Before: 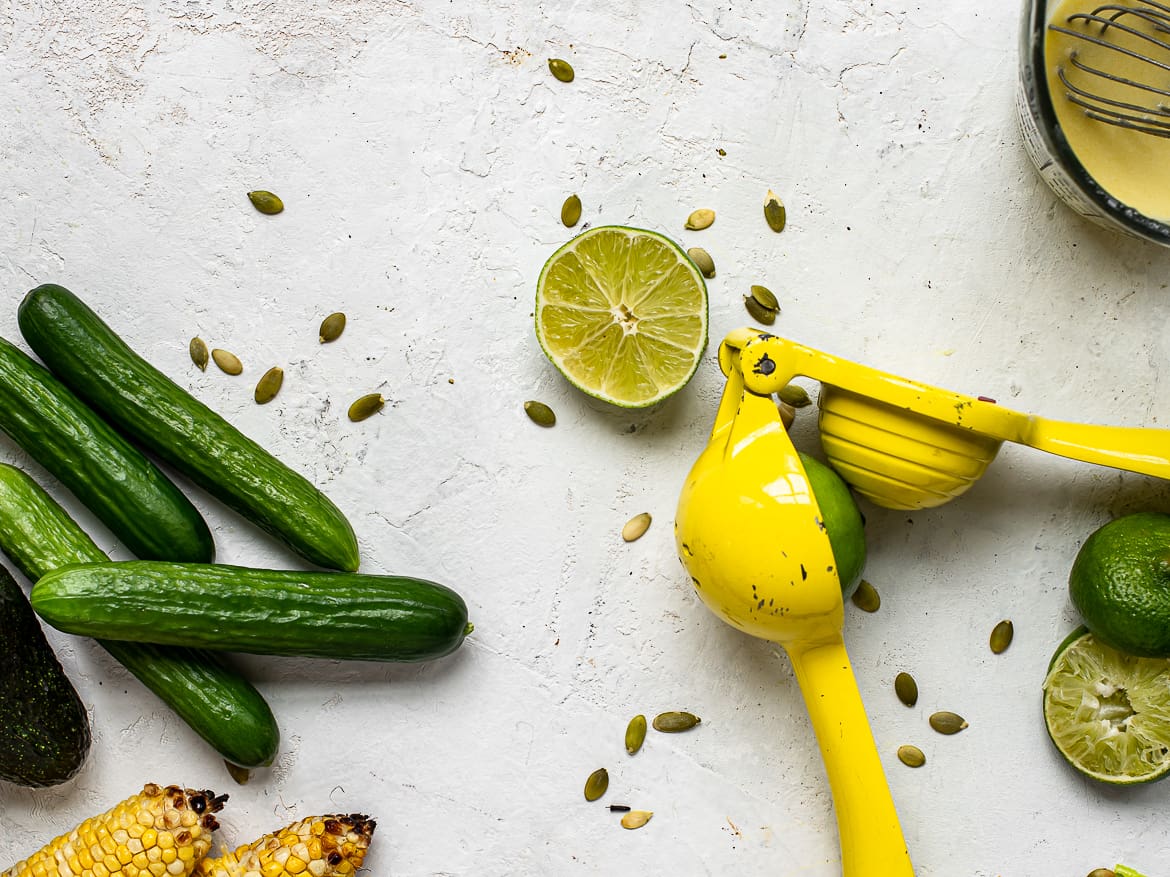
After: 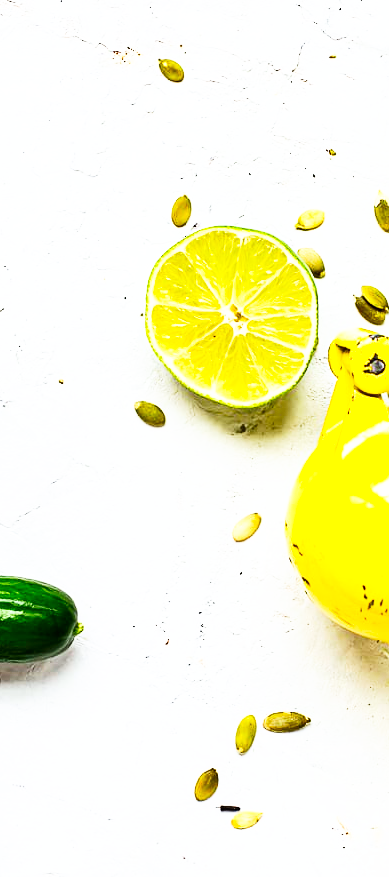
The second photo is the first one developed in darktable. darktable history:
base curve: curves: ch0 [(0, 0) (0.007, 0.004) (0.027, 0.03) (0.046, 0.07) (0.207, 0.54) (0.442, 0.872) (0.673, 0.972) (1, 1)], preserve colors none
contrast brightness saturation: contrast 0.23, brightness 0.1, saturation 0.29
crop: left 33.36%, right 33.36%
white balance: red 0.982, blue 1.018
